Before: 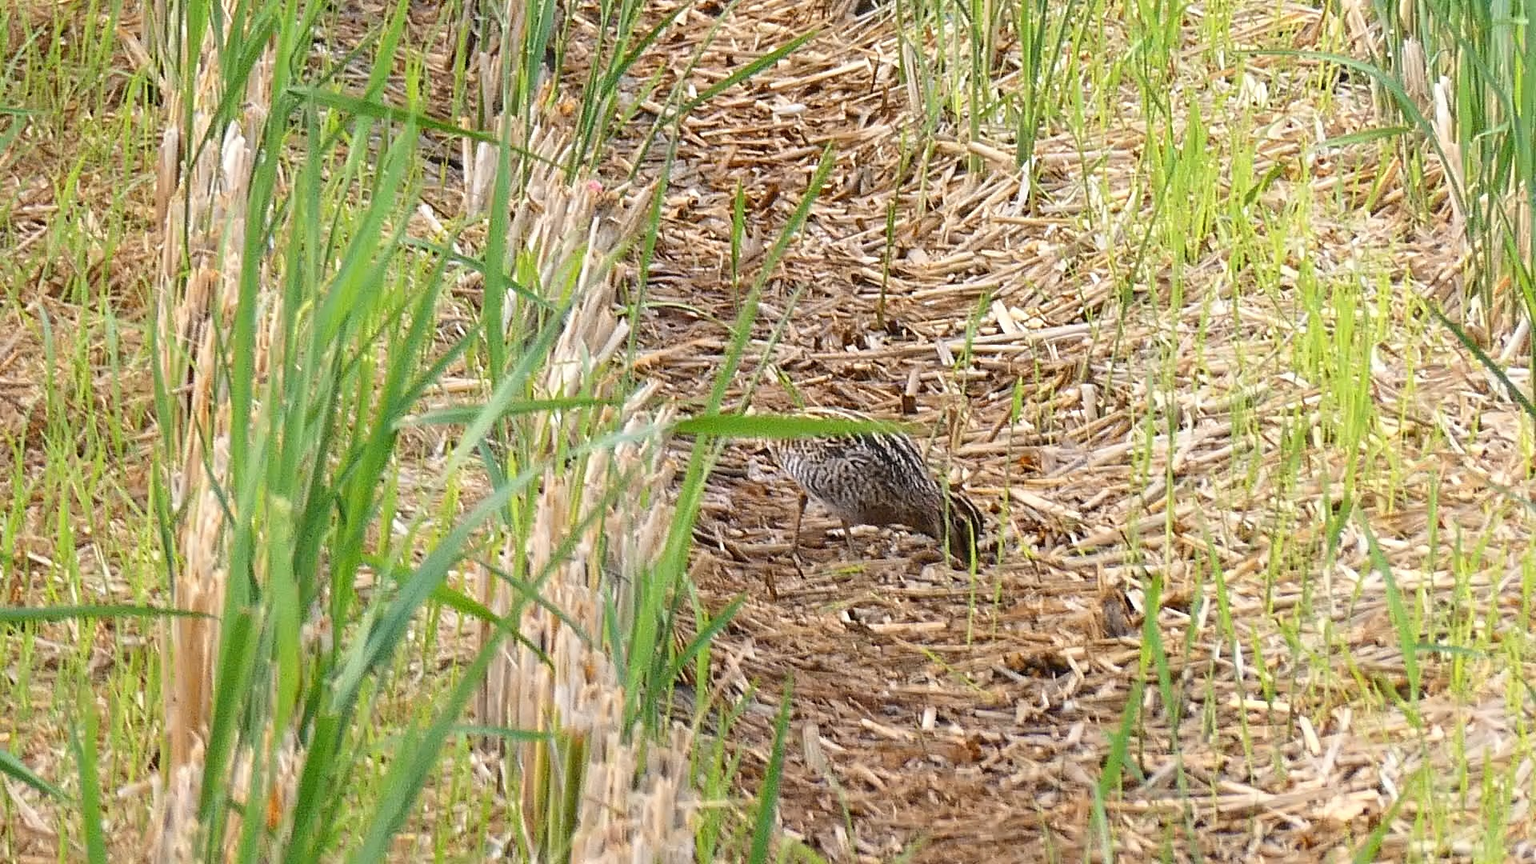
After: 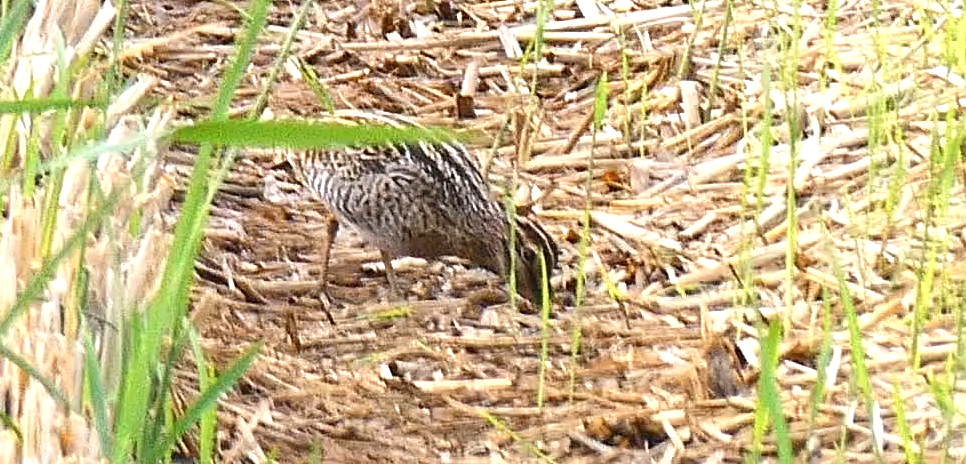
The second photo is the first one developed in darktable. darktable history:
crop: left 34.961%, top 36.975%, right 14.682%, bottom 20.041%
exposure: black level correction 0, exposure 0.599 EV, compensate highlight preservation false
